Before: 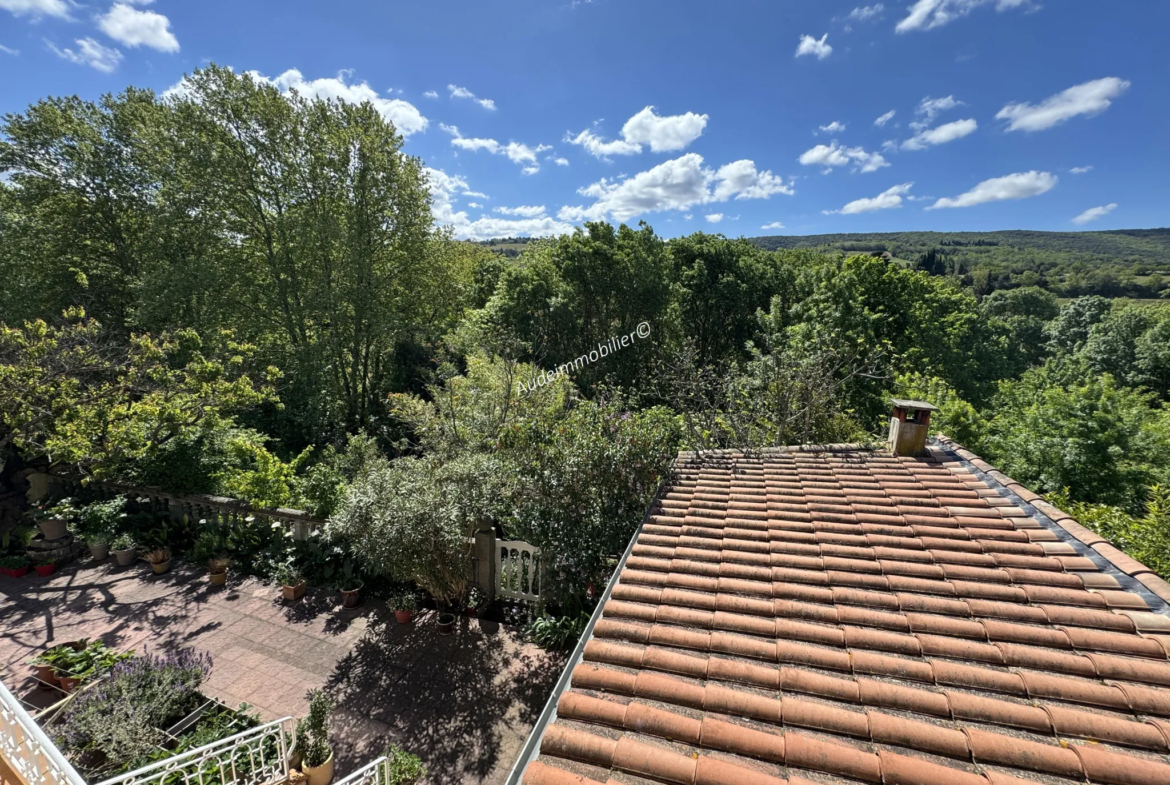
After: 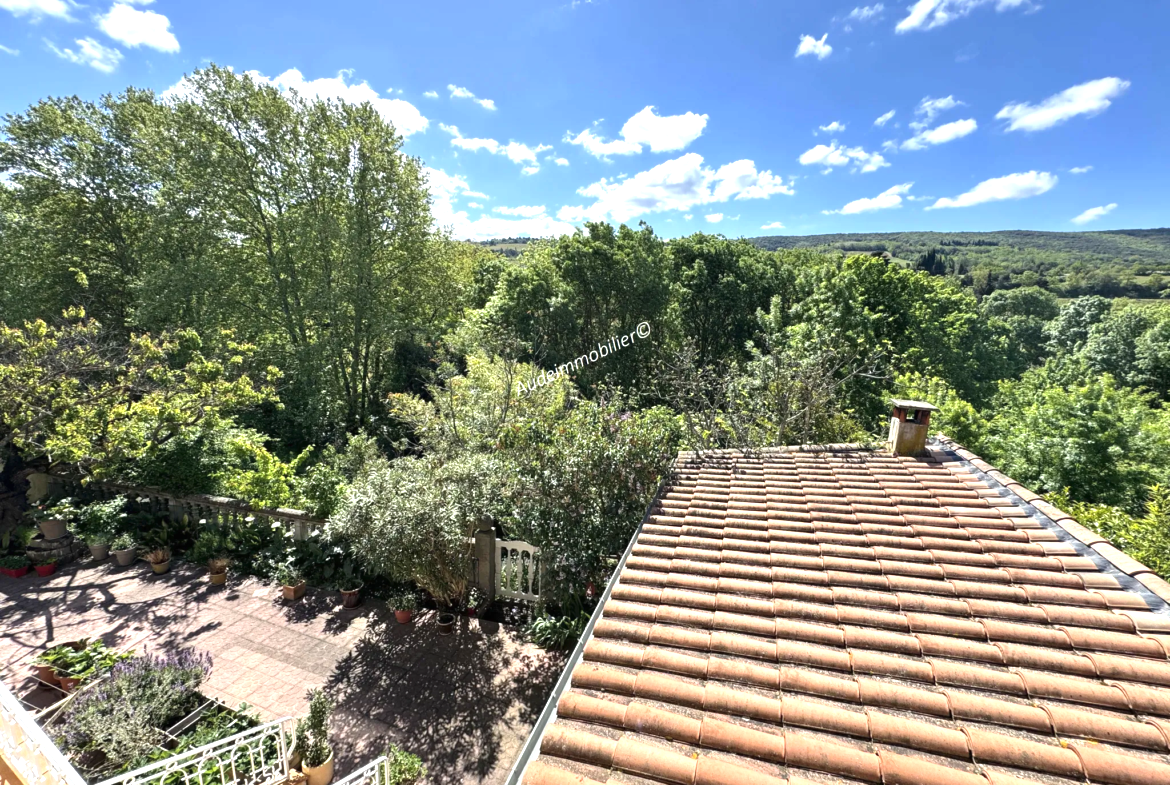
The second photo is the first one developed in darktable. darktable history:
color zones: curves: ch0 [(0.25, 0.5) (0.463, 0.627) (0.484, 0.637) (0.75, 0.5)]
exposure: black level correction 0, exposure 0.953 EV, compensate exposure bias true, compensate highlight preservation false
